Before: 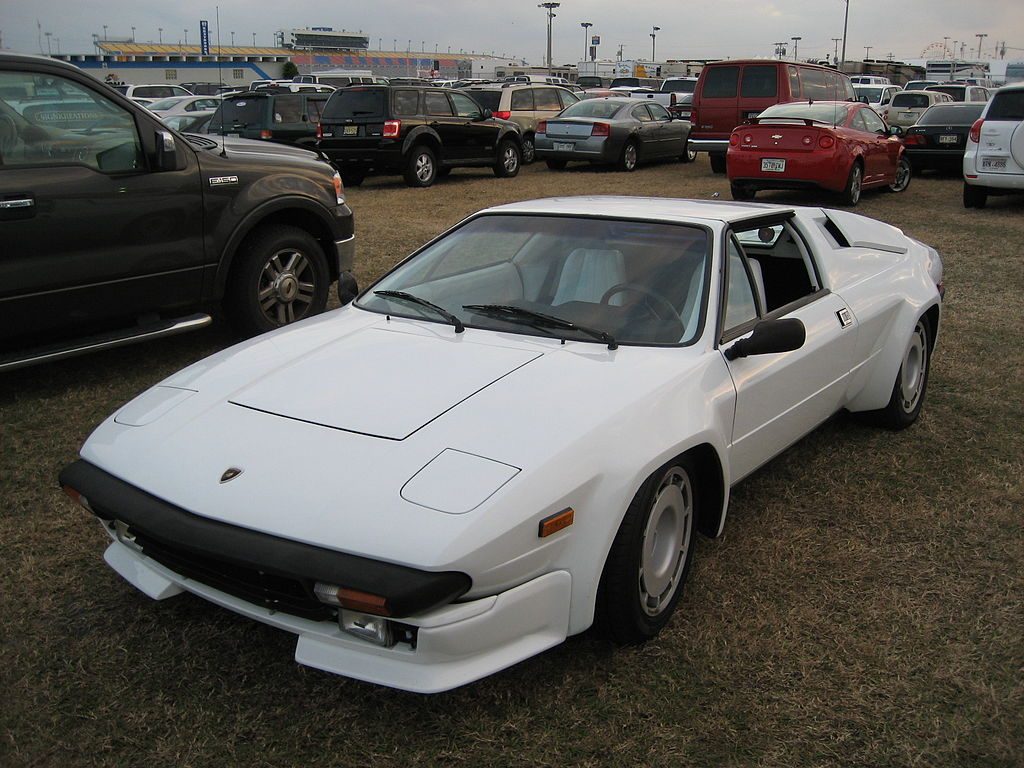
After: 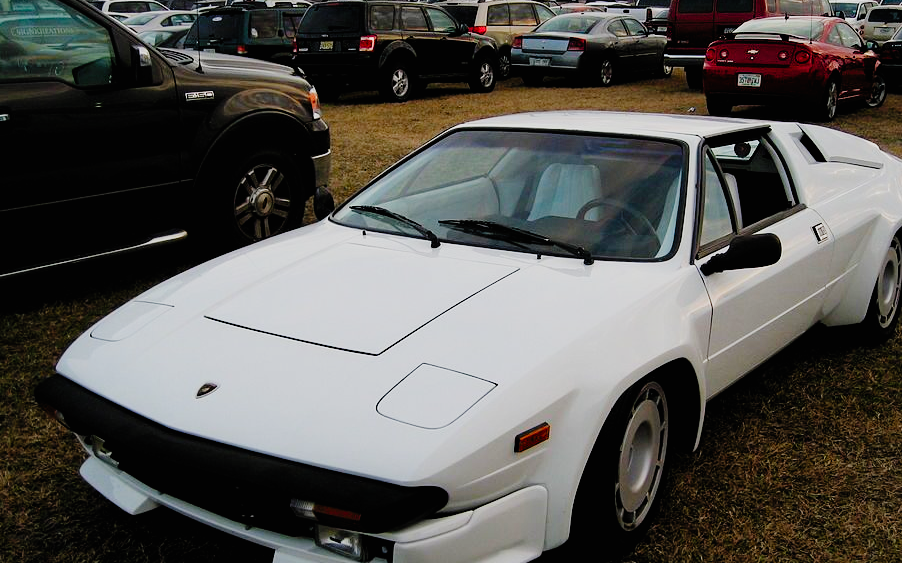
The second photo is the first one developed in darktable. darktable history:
filmic rgb: black relative exposure -4.99 EV, white relative exposure 3.98 EV, hardness 2.9, contrast 1.384, preserve chrominance no, color science v5 (2021)
crop and rotate: left 2.351%, top 11.142%, right 9.55%, bottom 15.507%
exposure: exposure -0.156 EV, compensate exposure bias true, compensate highlight preservation false
levels: levels [0, 0.445, 1]
